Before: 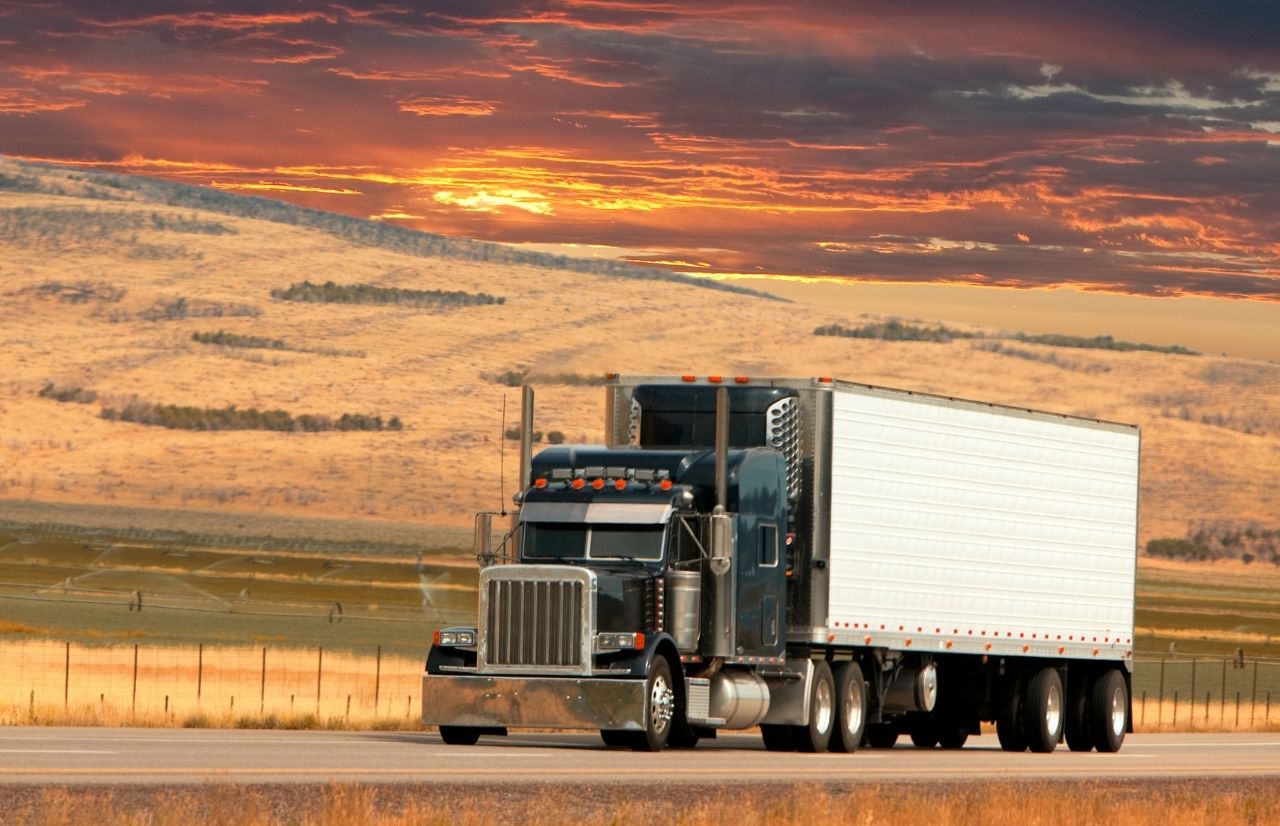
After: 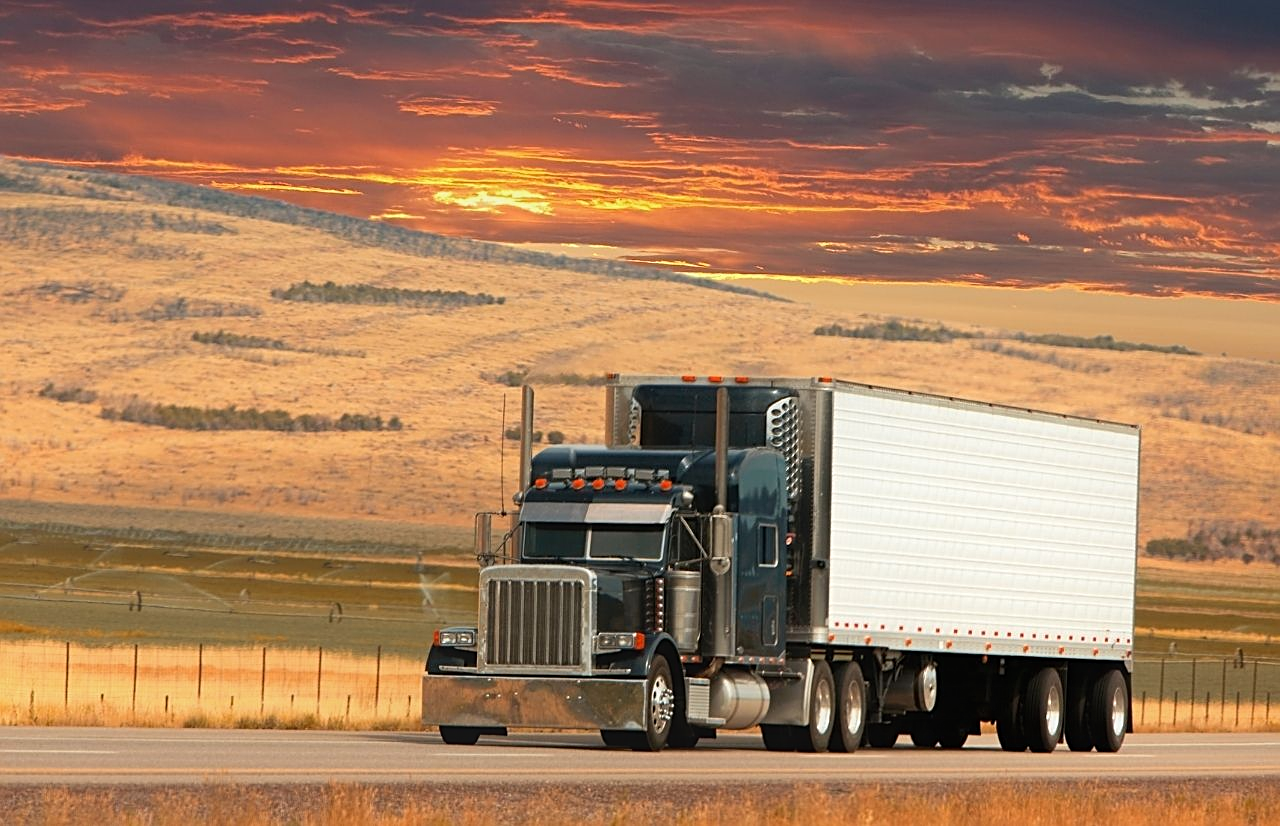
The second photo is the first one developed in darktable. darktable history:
sharpen: on, module defaults
contrast equalizer: y [[0.439, 0.44, 0.442, 0.457, 0.493, 0.498], [0.5 ×6], [0.5 ×6], [0 ×6], [0 ×6]], mix 0.59
